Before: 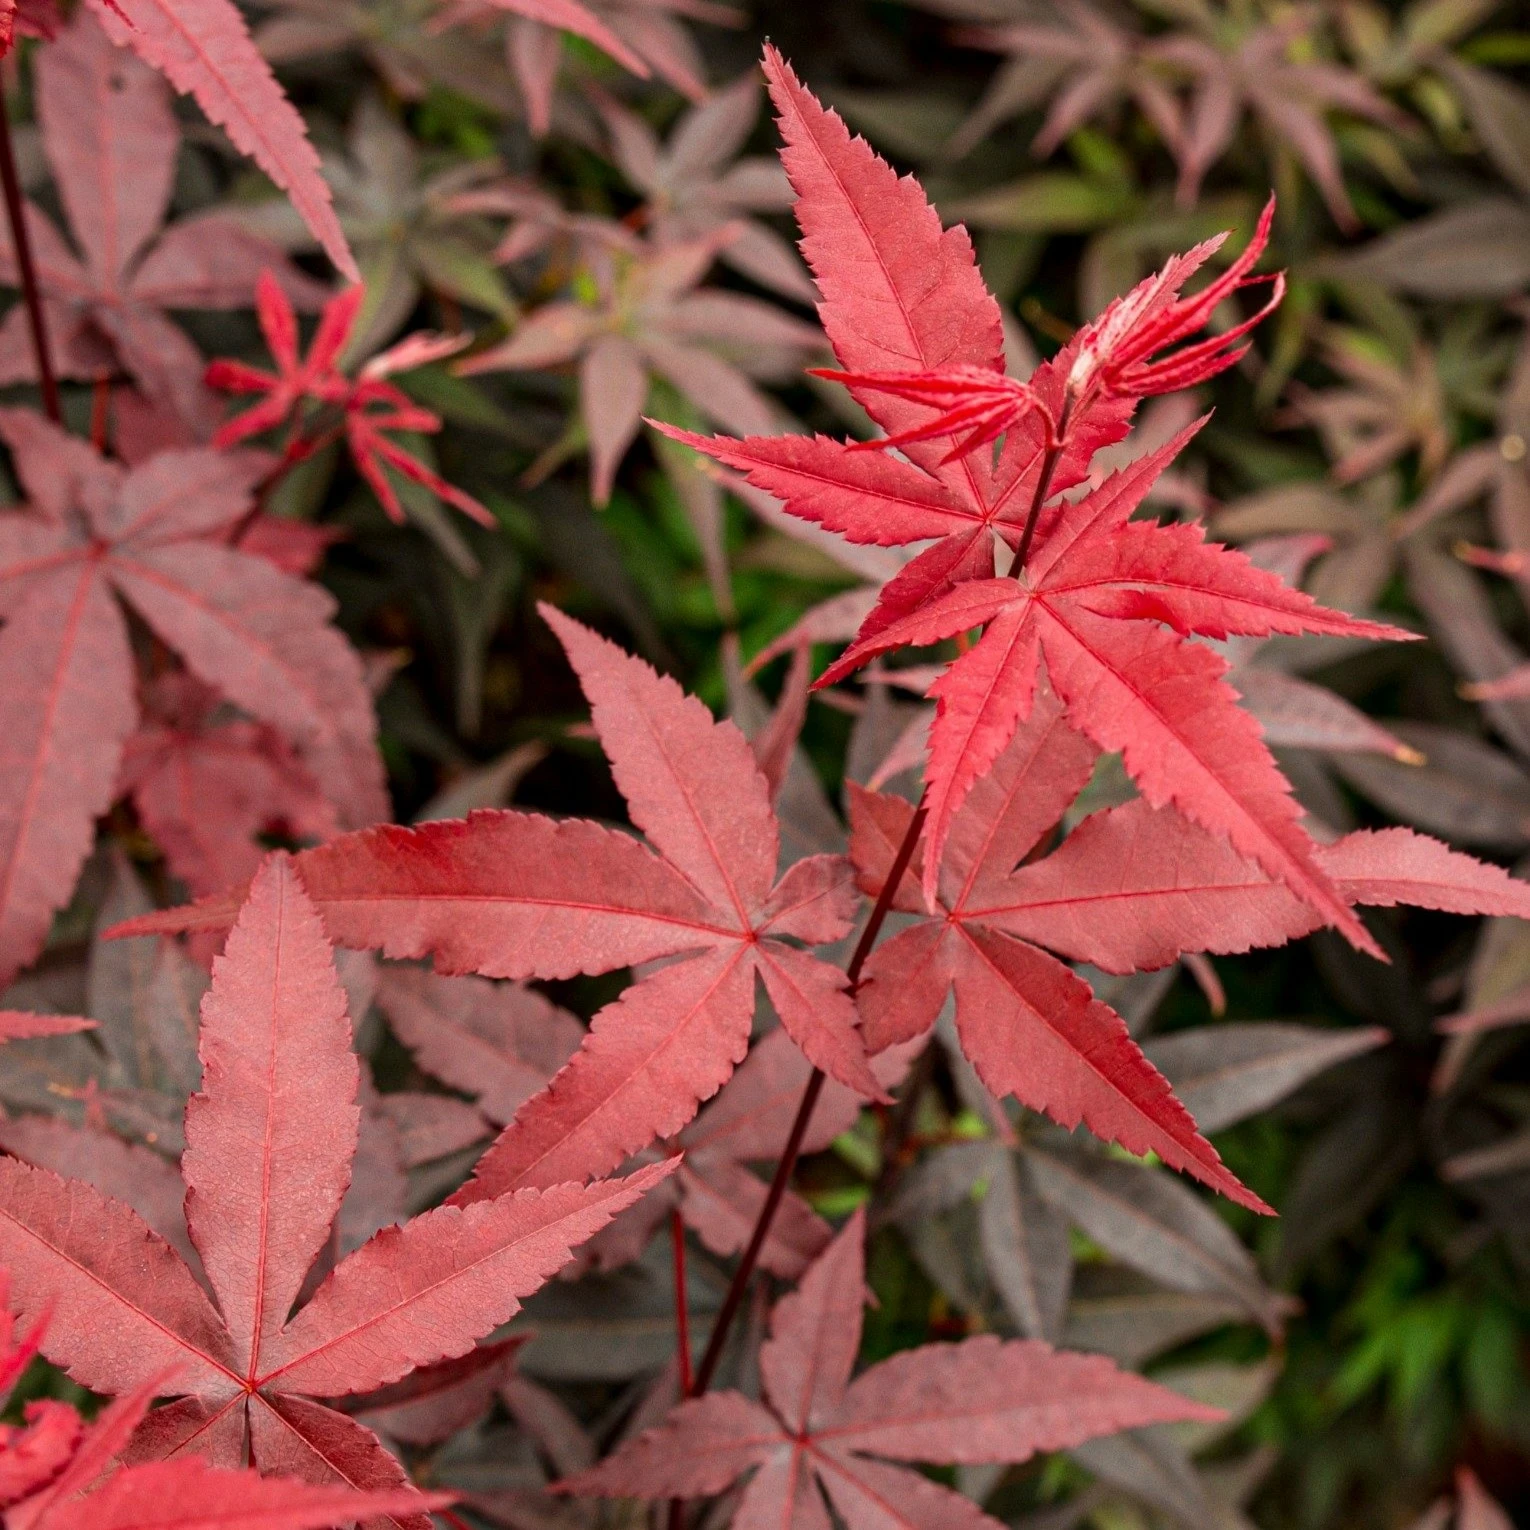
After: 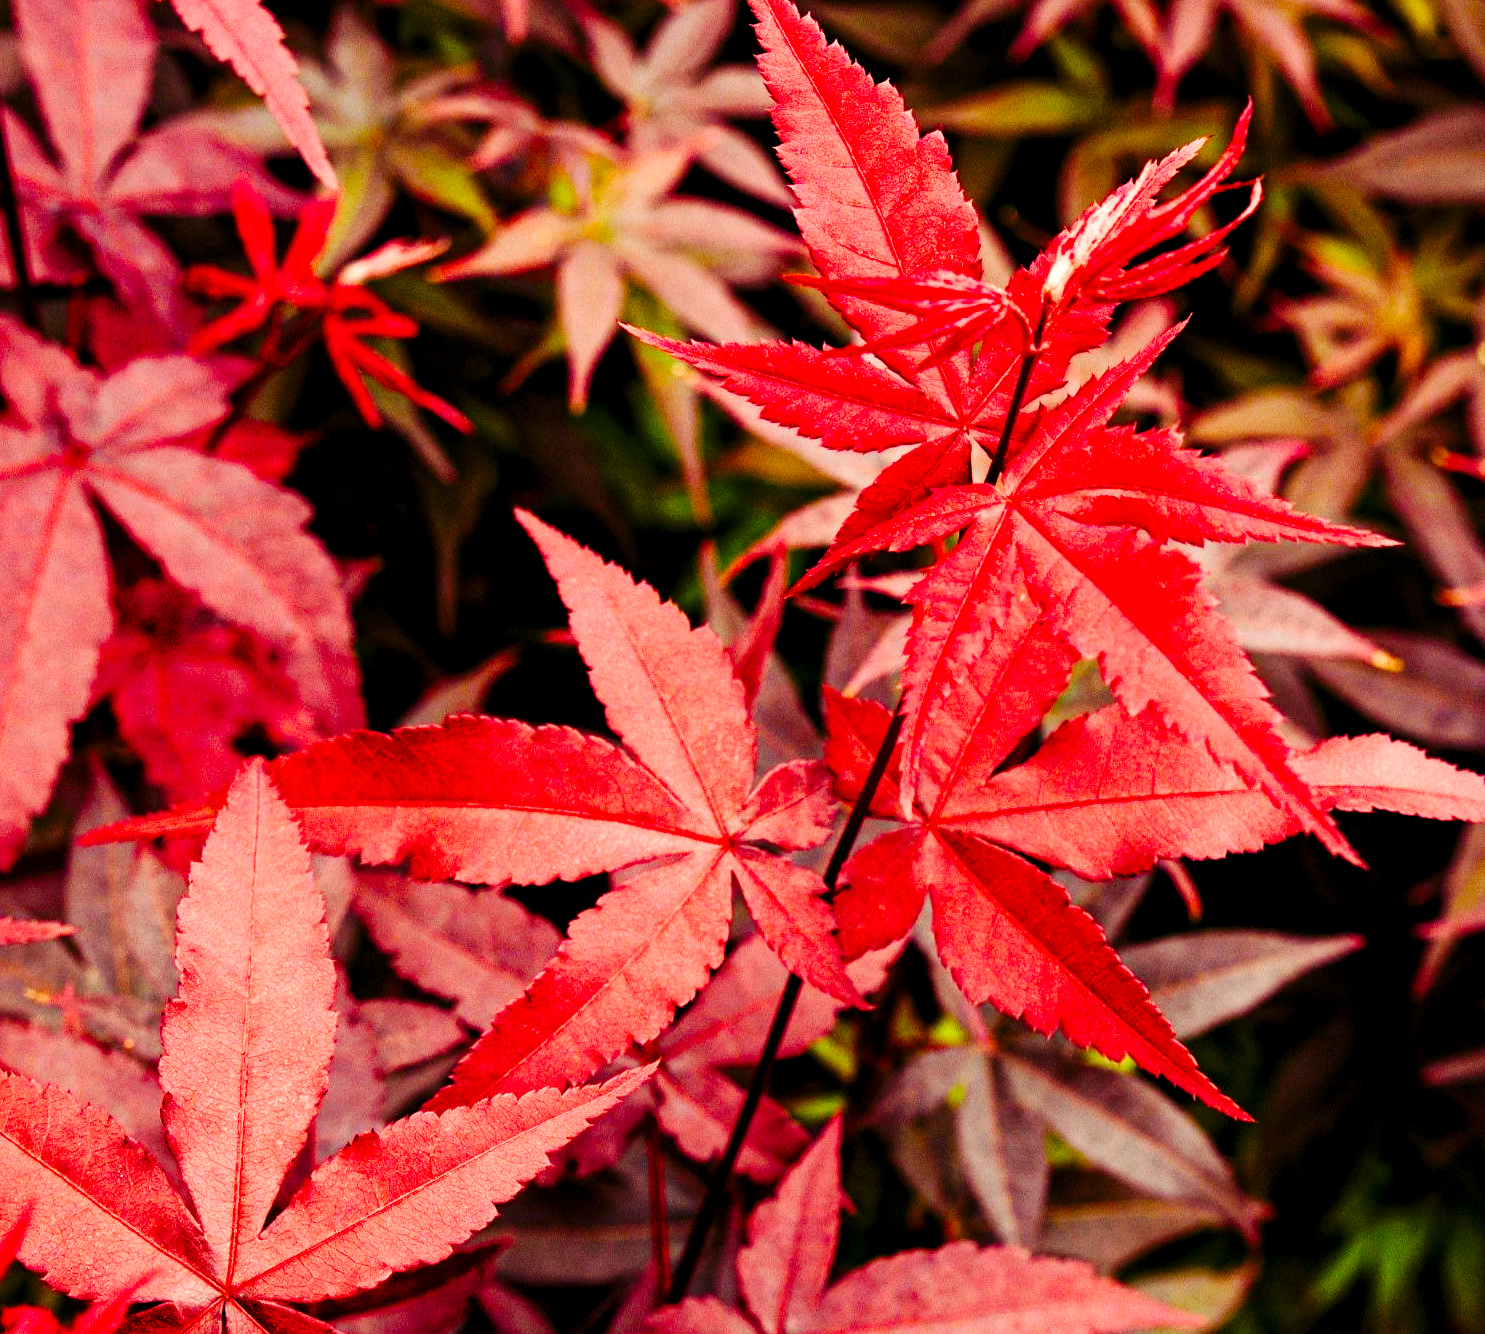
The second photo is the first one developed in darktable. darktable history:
crop: left 1.507%, top 6.147%, right 1.379%, bottom 6.637%
color balance rgb: shadows lift › luminance -21.66%, shadows lift › chroma 8.98%, shadows lift › hue 283.37°, power › chroma 1.55%, power › hue 25.59°, highlights gain › luminance 6.08%, highlights gain › chroma 2.55%, highlights gain › hue 90°, global offset › luminance -0.87%, perceptual saturation grading › global saturation 27.49%, perceptual saturation grading › highlights -28.39%, perceptual saturation grading › mid-tones 15.22%, perceptual saturation grading › shadows 33.98%, perceptual brilliance grading › highlights 10%, perceptual brilliance grading › mid-tones 5%
base curve: curves: ch0 [(0, 0) (0.036, 0.025) (0.121, 0.166) (0.206, 0.329) (0.605, 0.79) (1, 1)], preserve colors none
